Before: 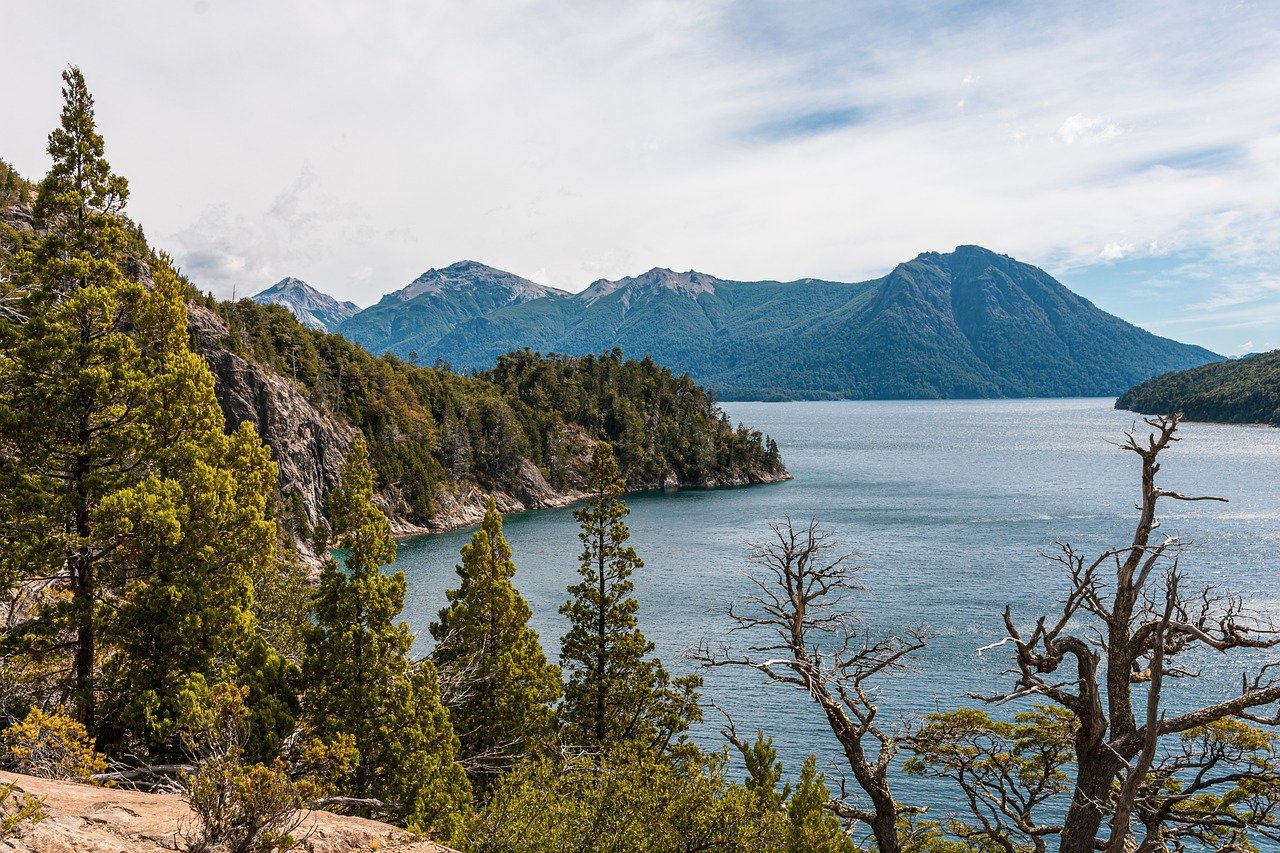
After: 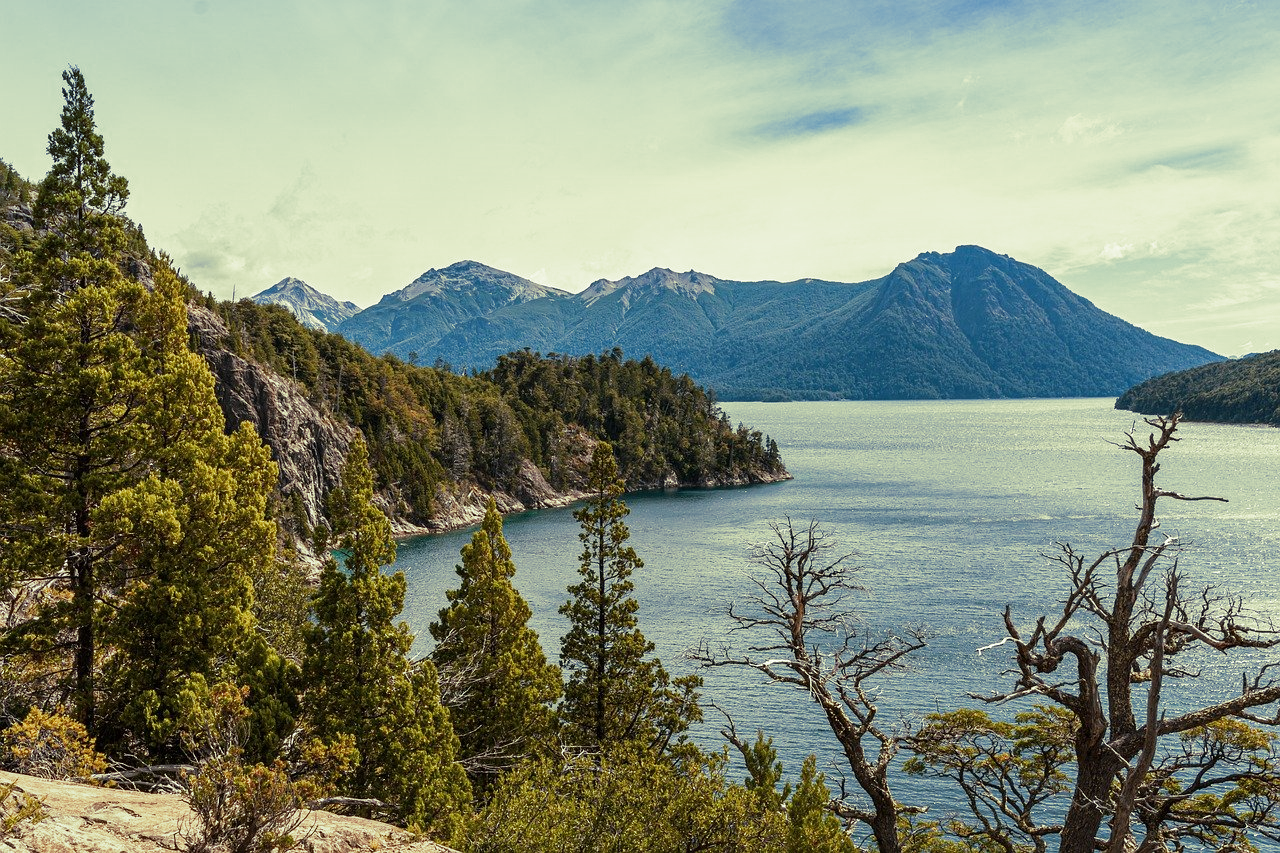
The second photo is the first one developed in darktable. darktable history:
graduated density: density 2.02 EV, hardness 44%, rotation 0.374°, offset 8.21, hue 208.8°, saturation 97%
split-toning: shadows › hue 290.82°, shadows › saturation 0.34, highlights › saturation 0.38, balance 0, compress 50%
